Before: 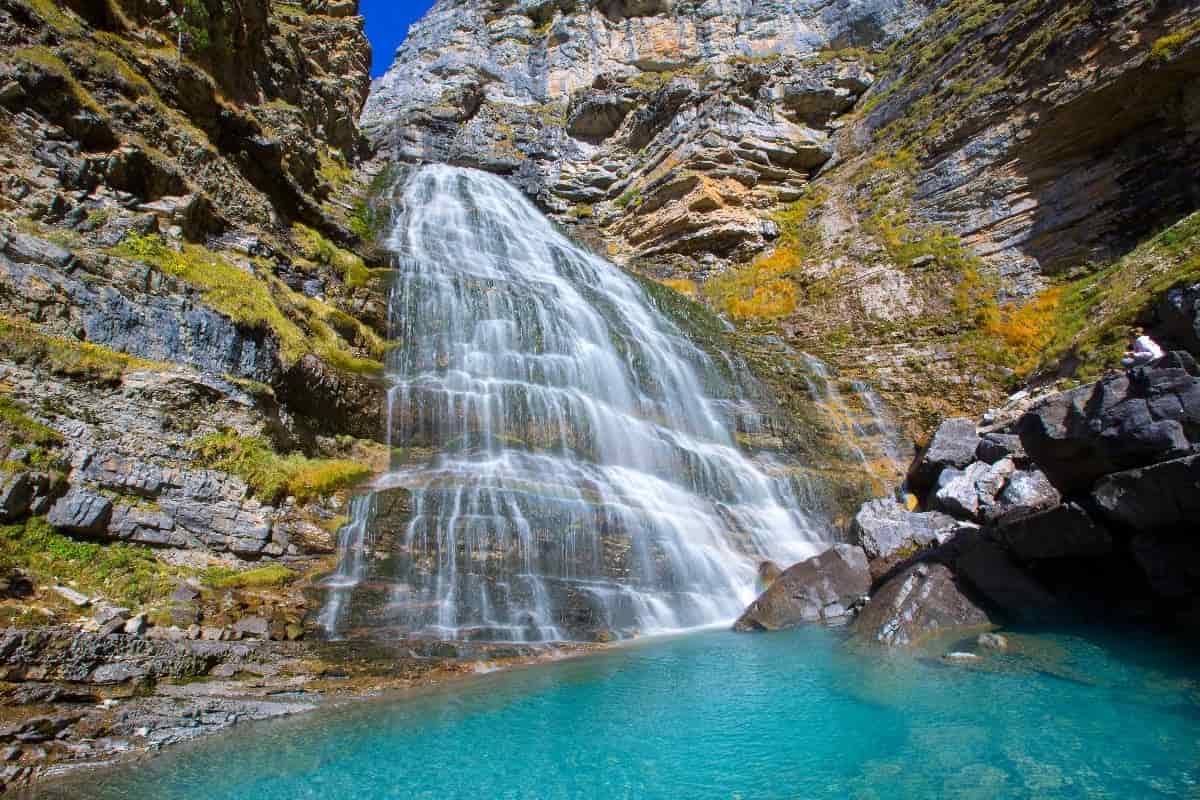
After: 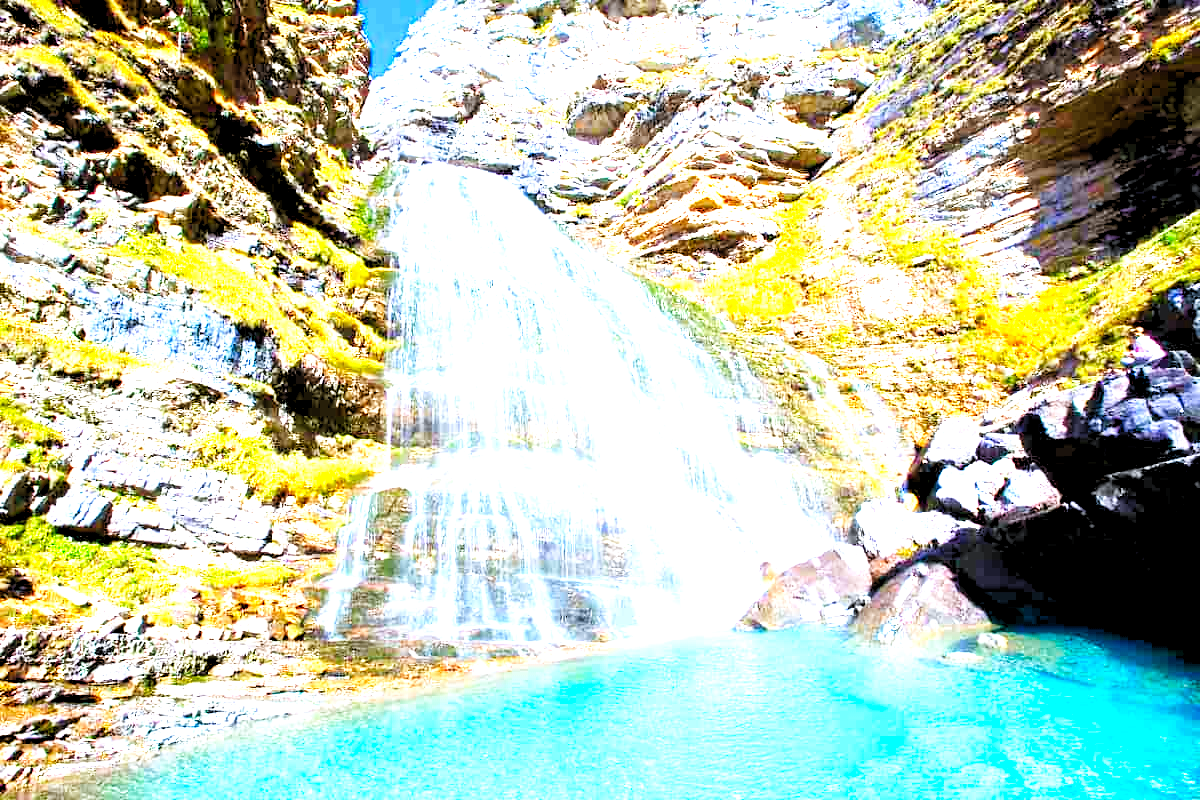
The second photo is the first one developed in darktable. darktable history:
base curve: curves: ch0 [(0, 0) (0.007, 0.004) (0.027, 0.03) (0.046, 0.07) (0.207, 0.54) (0.442, 0.872) (0.673, 0.972) (1, 1)], preserve colors none
exposure: black level correction 0.001, exposure 0.5 EV, compensate exposure bias true, compensate highlight preservation false
white balance: red 0.976, blue 1.04
levels: levels [0.036, 0.364, 0.827]
